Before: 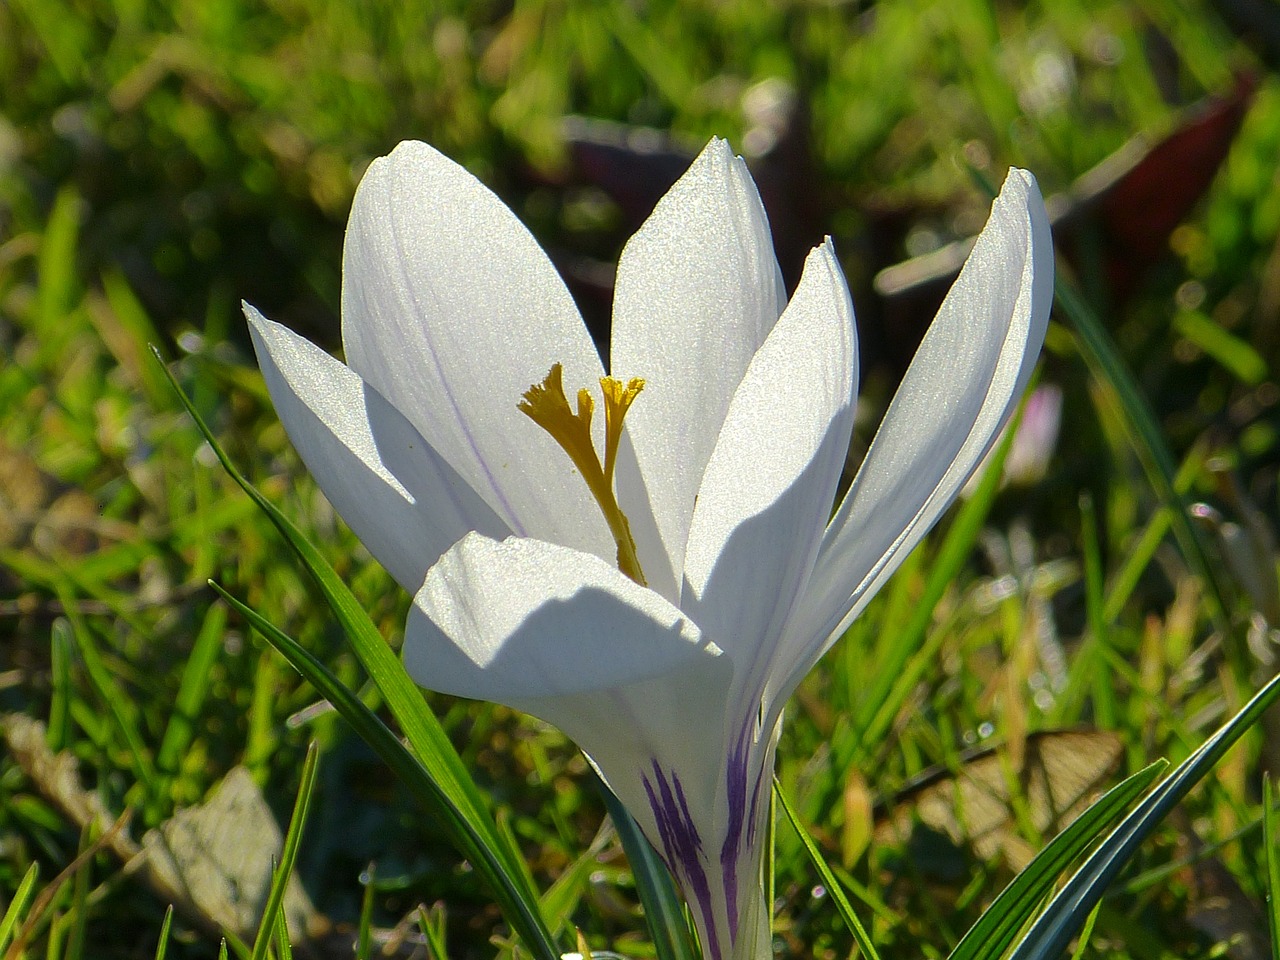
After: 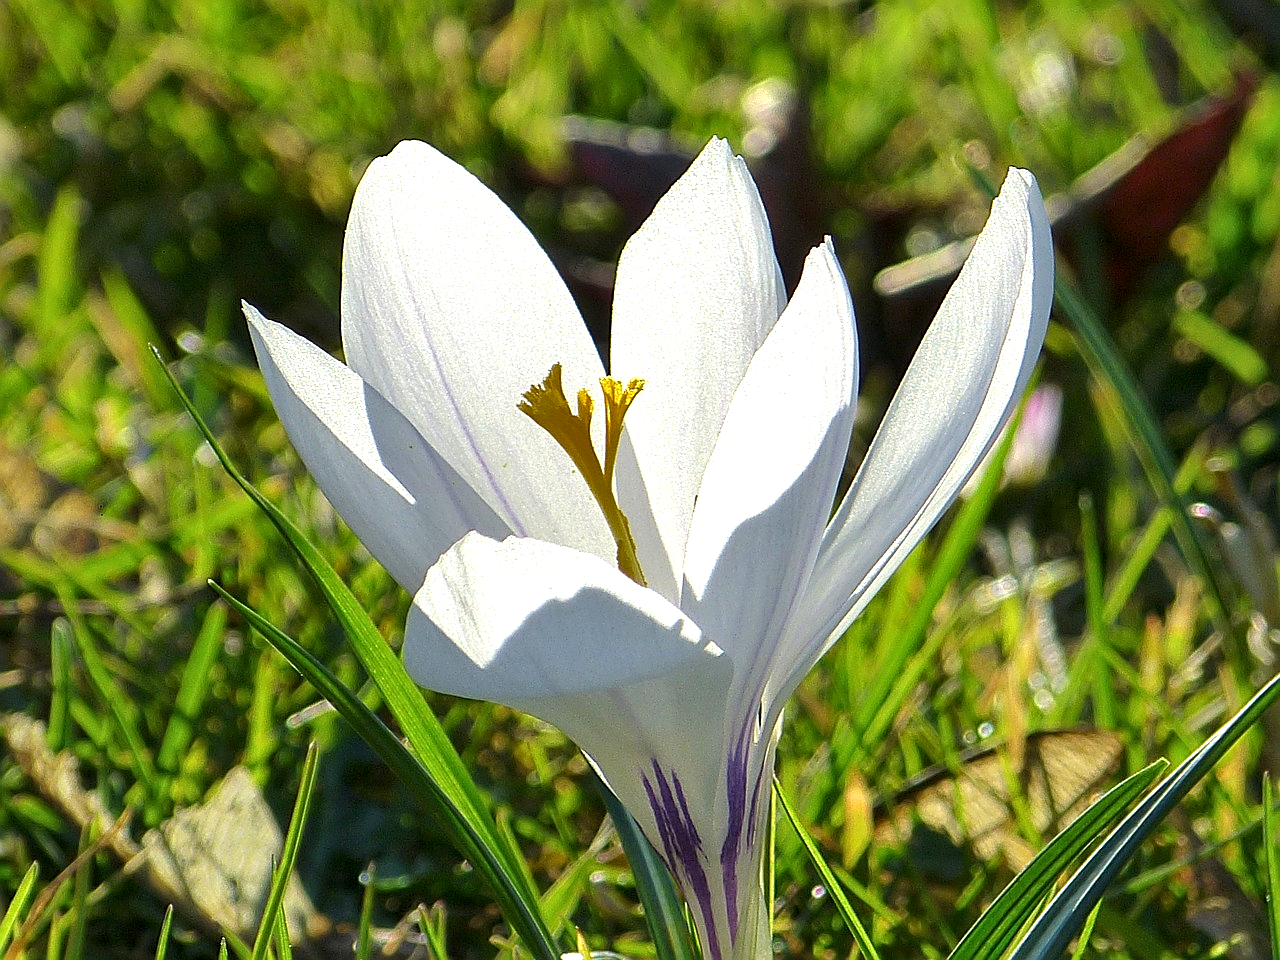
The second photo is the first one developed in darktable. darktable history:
local contrast: highlights 103%, shadows 102%, detail 119%, midtone range 0.2
exposure: exposure 0.737 EV, compensate highlight preservation false
sharpen: on, module defaults
shadows and highlights: shadows 37.8, highlights -26.79, highlights color adjustment 52.88%, soften with gaussian
